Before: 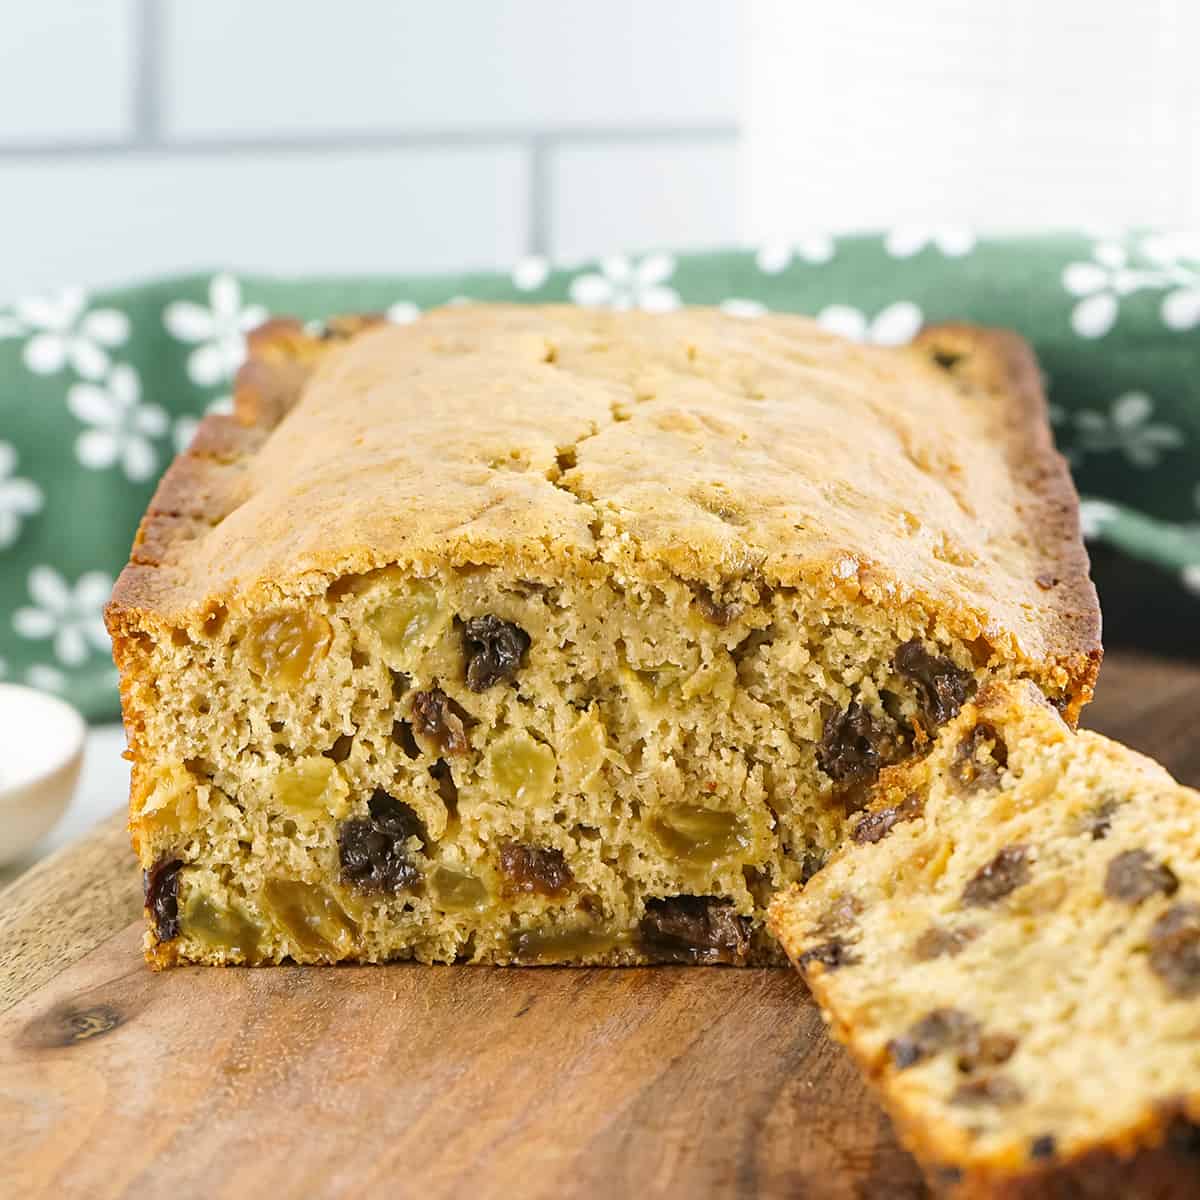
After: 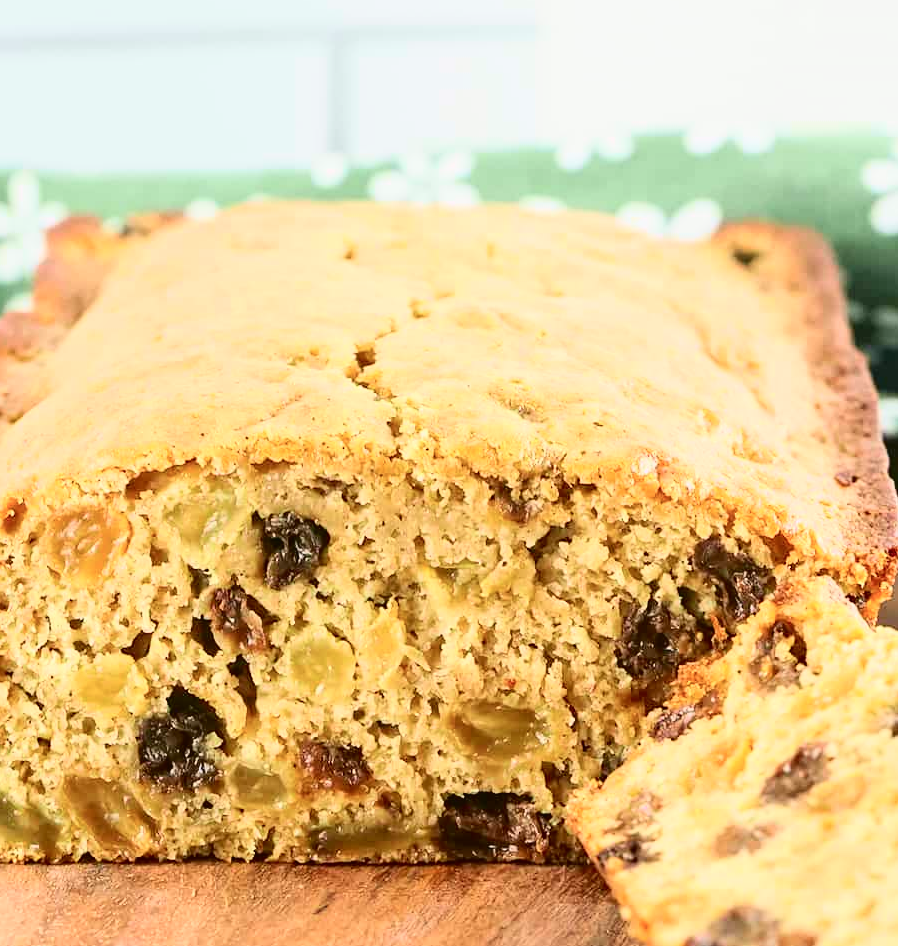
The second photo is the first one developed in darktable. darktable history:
tone equalizer: on, module defaults
tone curve: curves: ch0 [(0.003, 0.032) (0.037, 0.037) (0.142, 0.117) (0.279, 0.311) (0.405, 0.49) (0.526, 0.651) (0.722, 0.857) (0.875, 0.946) (1, 0.98)]; ch1 [(0, 0) (0.305, 0.325) (0.453, 0.437) (0.482, 0.474) (0.501, 0.498) (0.515, 0.523) (0.559, 0.591) (0.6, 0.643) (0.656, 0.707) (1, 1)]; ch2 [(0, 0) (0.323, 0.277) (0.424, 0.396) (0.479, 0.484) (0.499, 0.502) (0.515, 0.537) (0.573, 0.602) (0.653, 0.675) (0.75, 0.756) (1, 1)], color space Lab, independent channels, preserve colors none
crop: left 16.768%, top 8.653%, right 8.362%, bottom 12.485%
